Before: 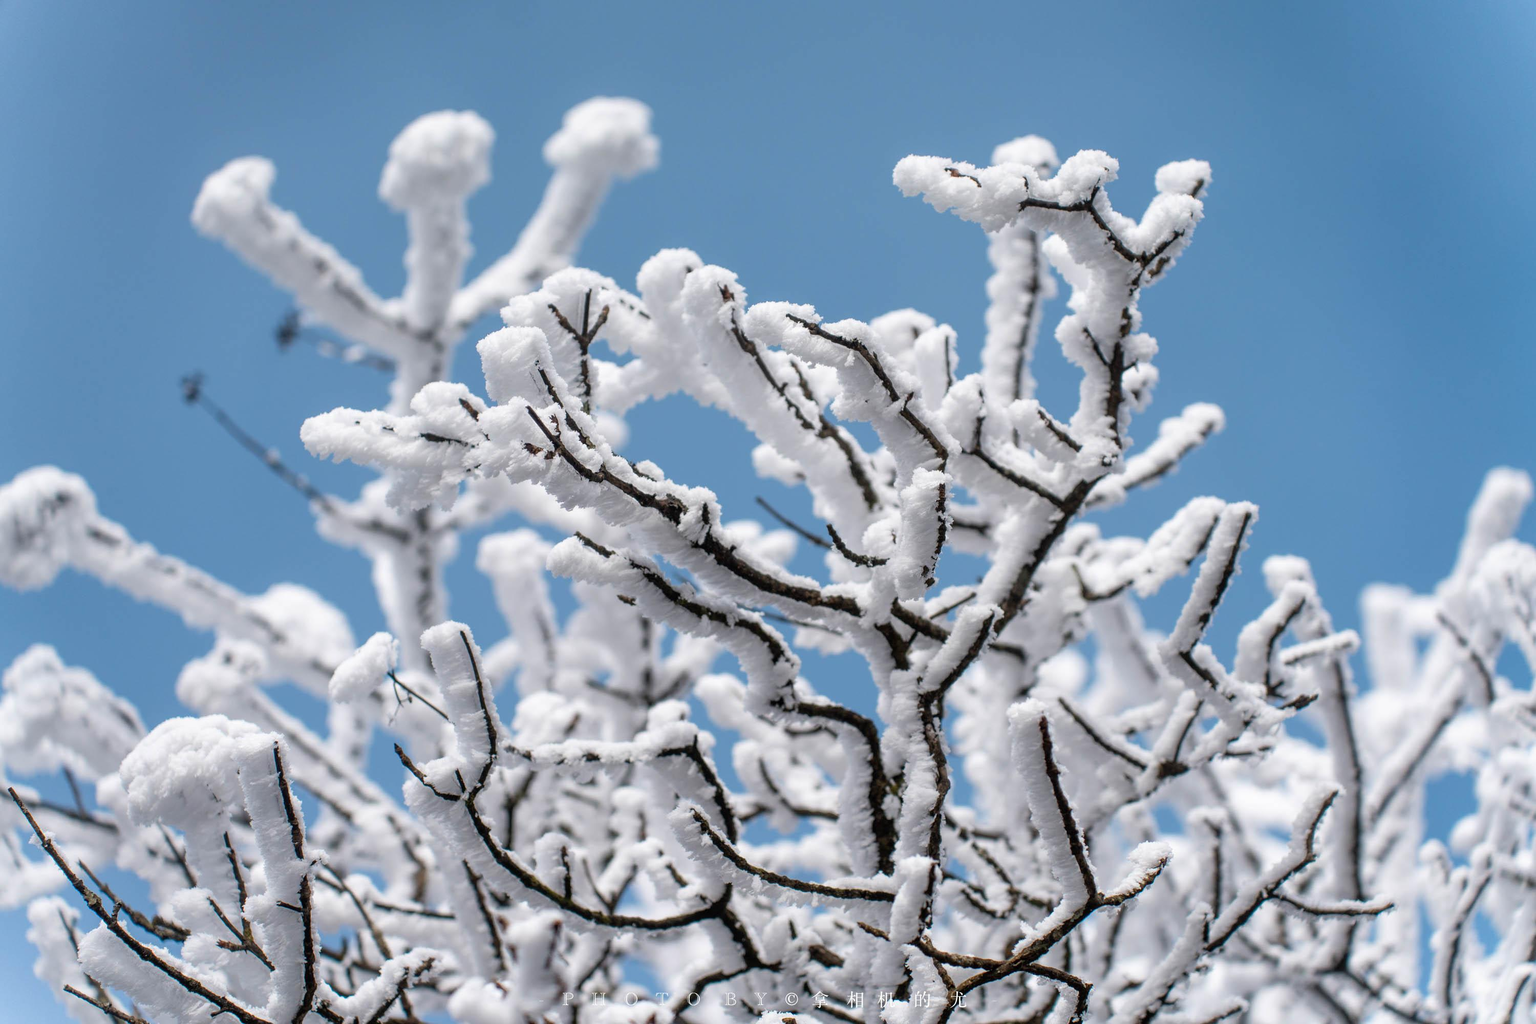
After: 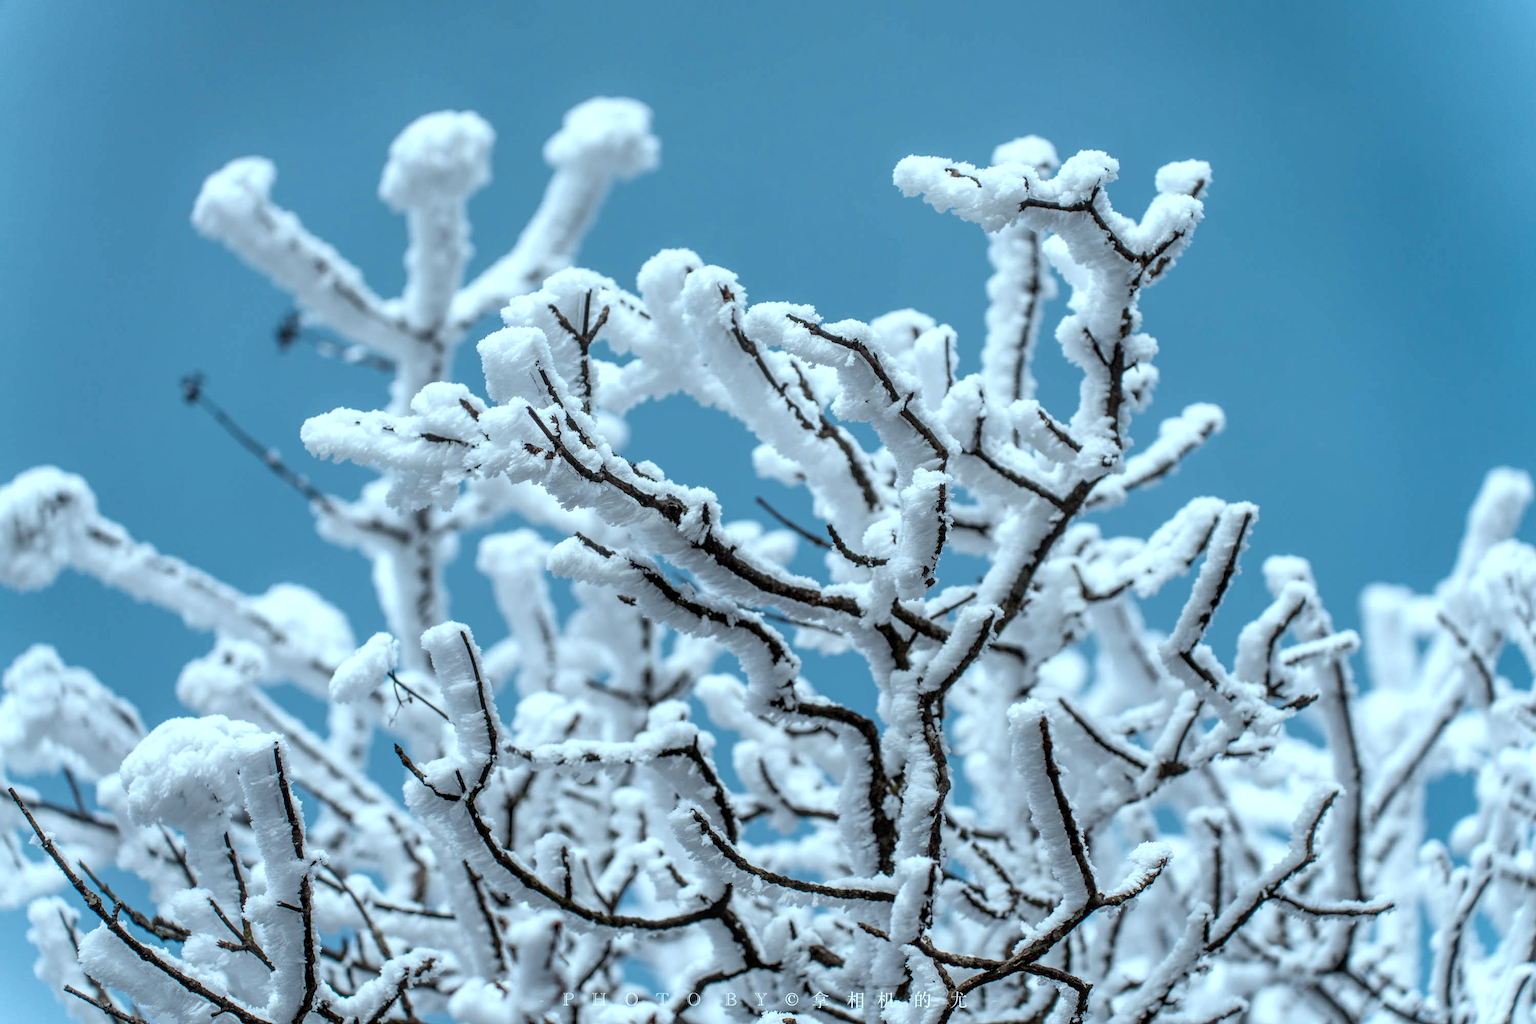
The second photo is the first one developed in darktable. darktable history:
color zones: curves: ch1 [(0.235, 0.558) (0.75, 0.5)]; ch2 [(0.25, 0.462) (0.749, 0.457)]
color correction: highlights a* -12.71, highlights b* -17.97, saturation 0.702
local contrast: detail 130%
